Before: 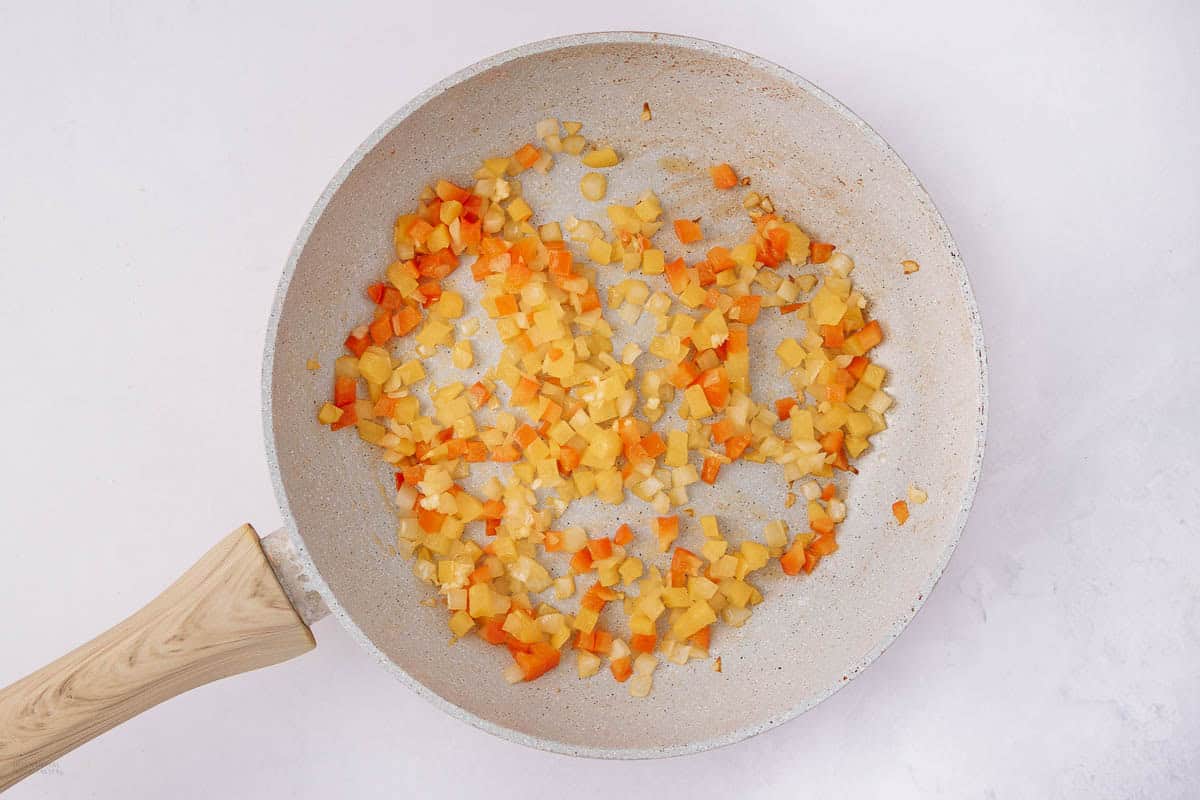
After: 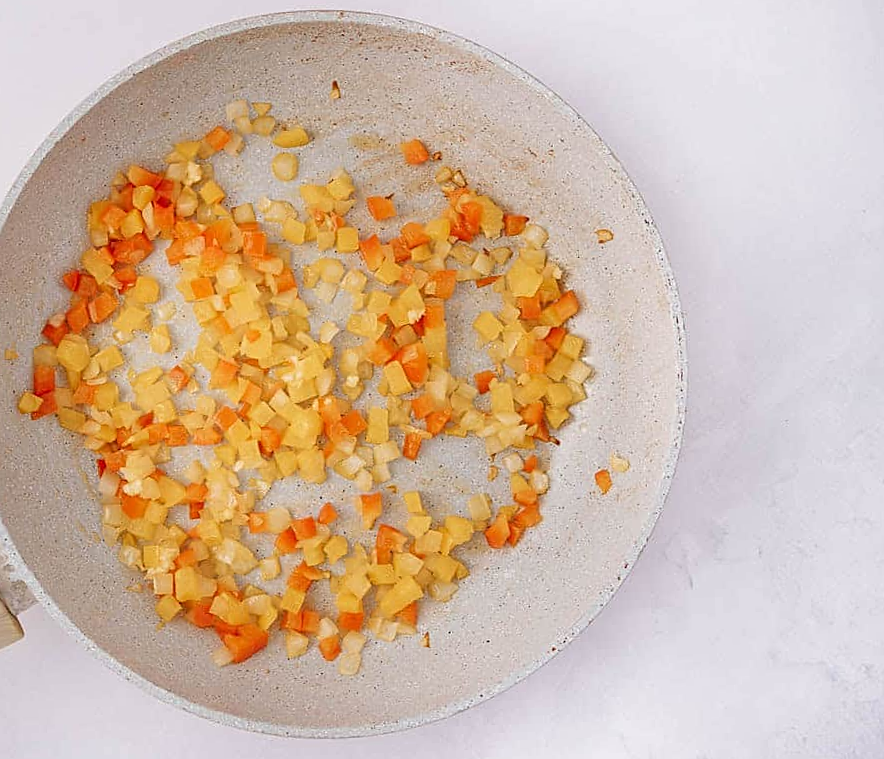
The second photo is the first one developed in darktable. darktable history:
crop and rotate: left 24.6%
rotate and perspective: rotation -2°, crop left 0.022, crop right 0.978, crop top 0.049, crop bottom 0.951
sharpen: on, module defaults
